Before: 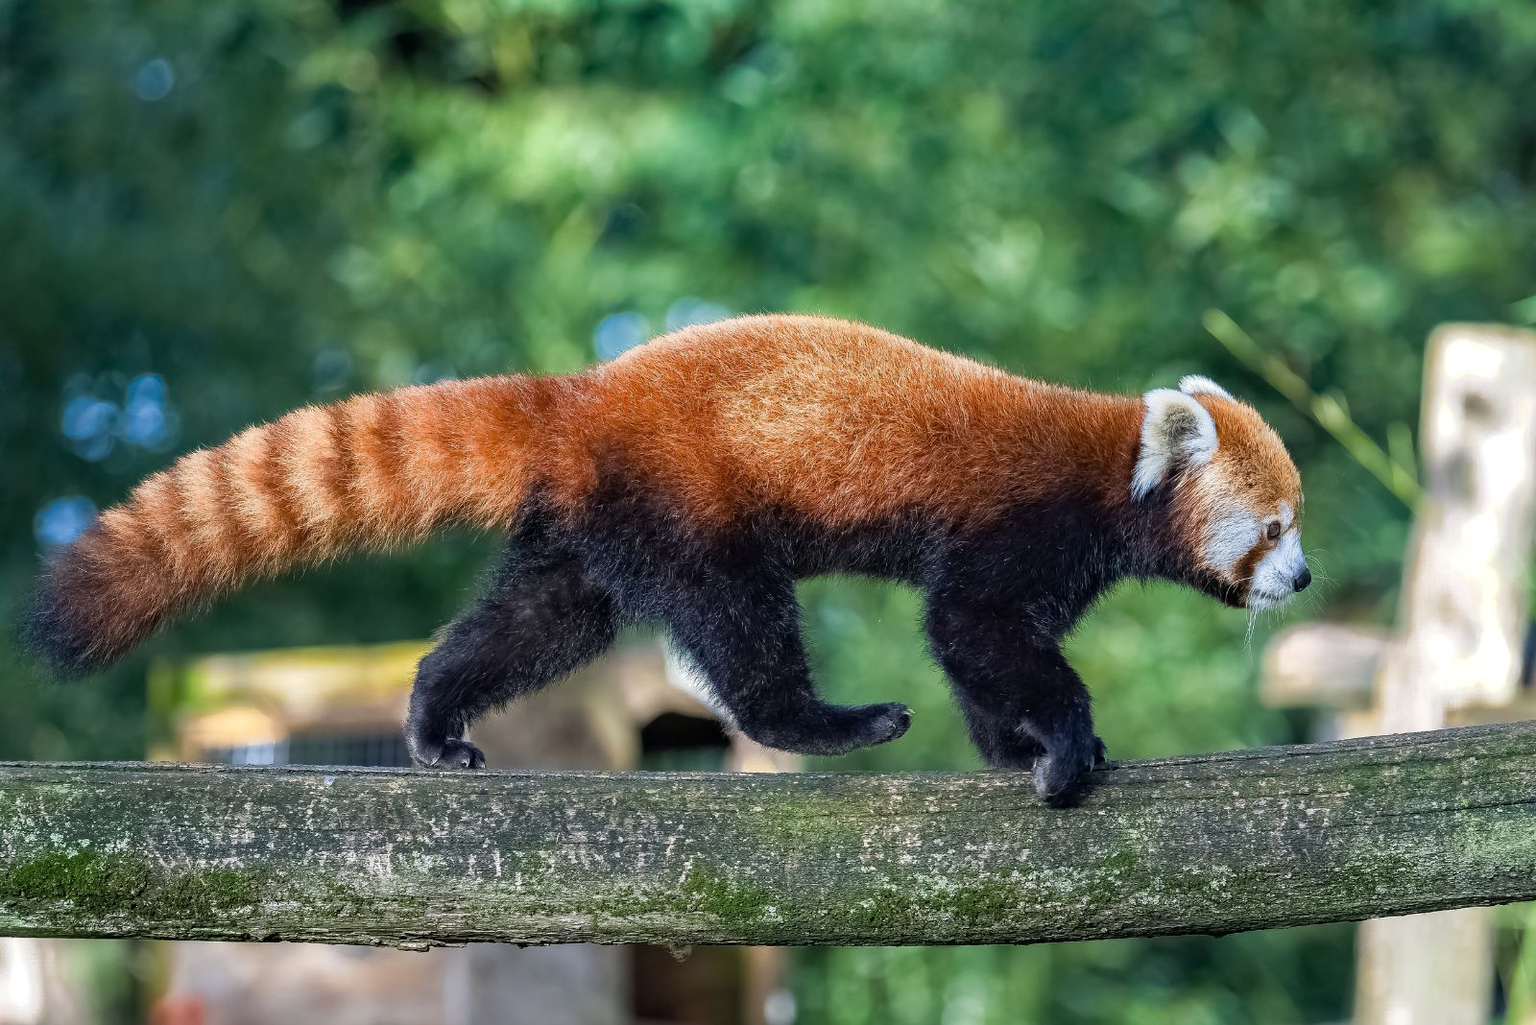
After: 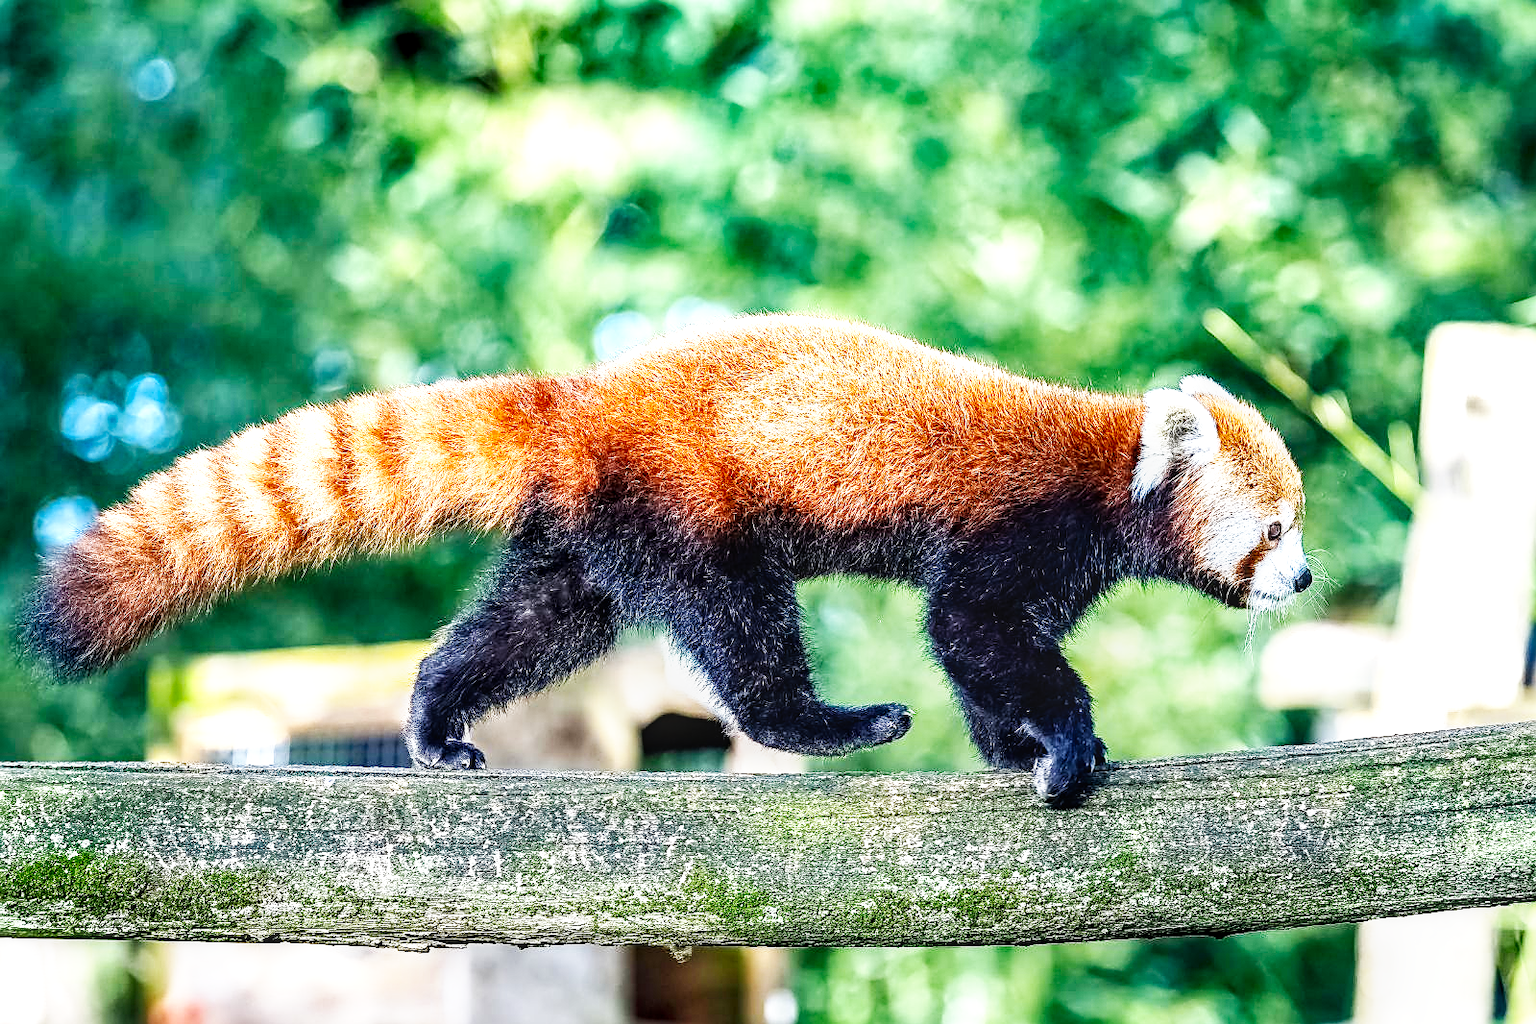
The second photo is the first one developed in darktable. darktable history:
shadows and highlights: radius 336.25, shadows 29.15, soften with gaussian
exposure: black level correction 0.002, exposure 0.675 EV, compensate highlight preservation false
sharpen: on, module defaults
base curve: curves: ch0 [(0, 0) (0.007, 0.004) (0.027, 0.03) (0.046, 0.07) (0.207, 0.54) (0.442, 0.872) (0.673, 0.972) (1, 1)], preserve colors none
crop: left 0.045%
local contrast: detail 130%
